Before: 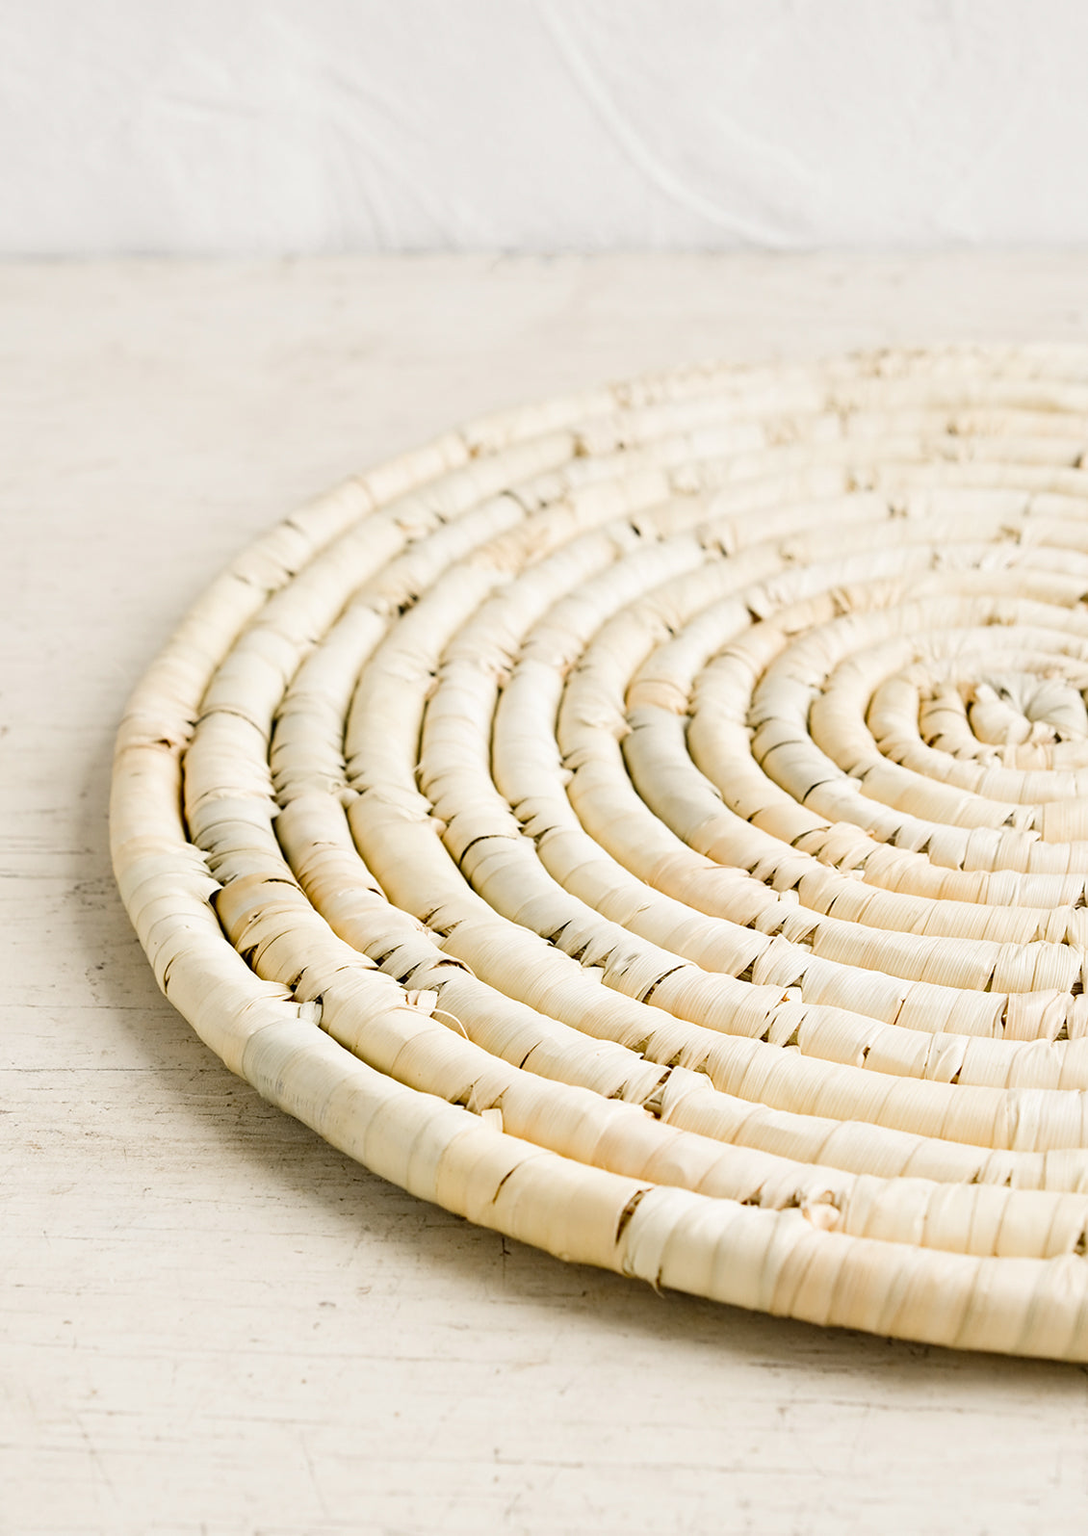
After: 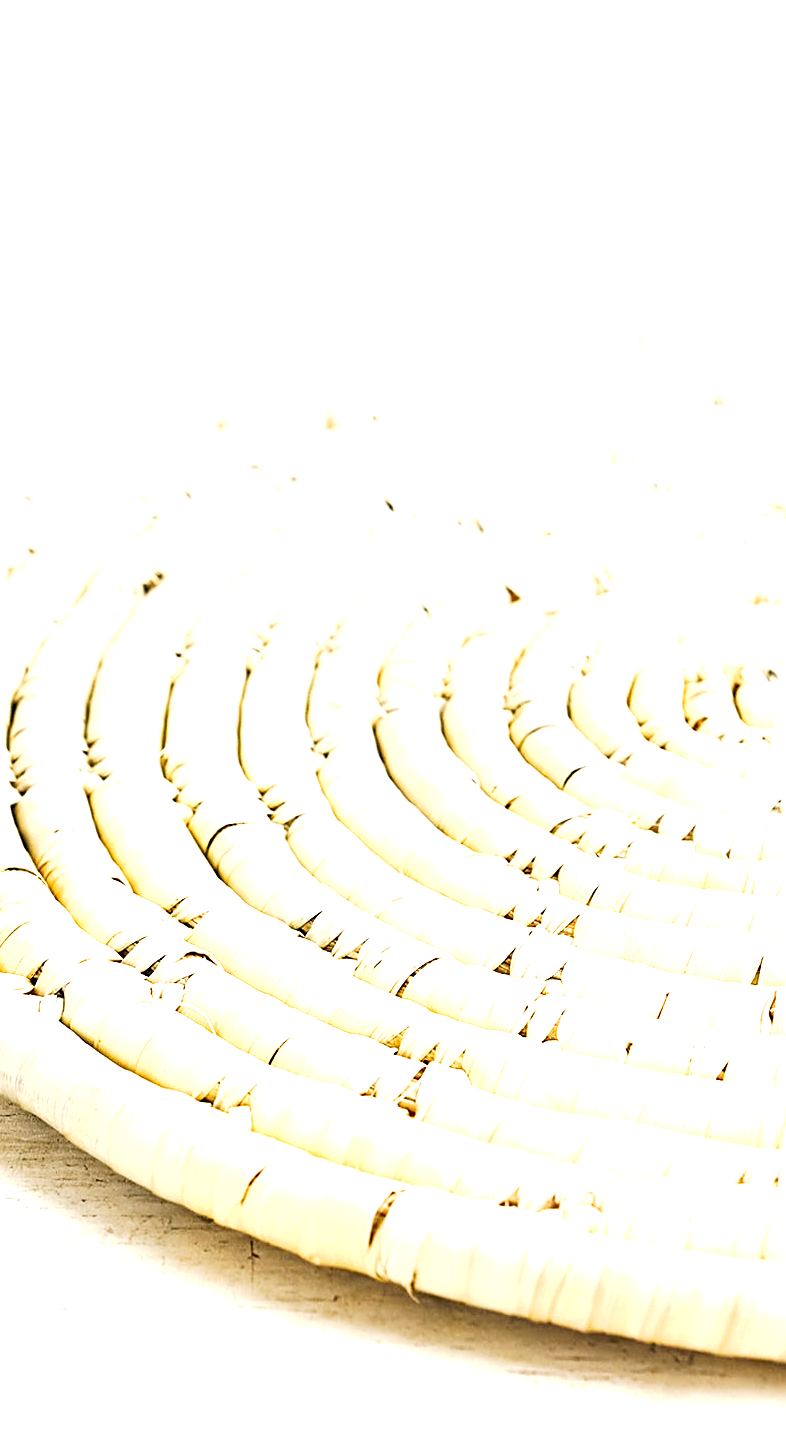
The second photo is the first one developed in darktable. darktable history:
crop and rotate: left 24.034%, top 2.838%, right 6.406%, bottom 6.299%
rotate and perspective: automatic cropping off
levels: levels [0, 0.476, 0.951]
white balance: red 1.009, blue 1.027
tone curve: curves: ch0 [(0, 0) (0.003, 0.026) (0.011, 0.03) (0.025, 0.047) (0.044, 0.082) (0.069, 0.119) (0.1, 0.157) (0.136, 0.19) (0.177, 0.231) (0.224, 0.27) (0.277, 0.318) (0.335, 0.383) (0.399, 0.456) (0.468, 0.532) (0.543, 0.618) (0.623, 0.71) (0.709, 0.786) (0.801, 0.851) (0.898, 0.908) (1, 1)], preserve colors none
exposure: black level correction 0, exposure 1.1 EV, compensate highlight preservation false
sharpen: on, module defaults
